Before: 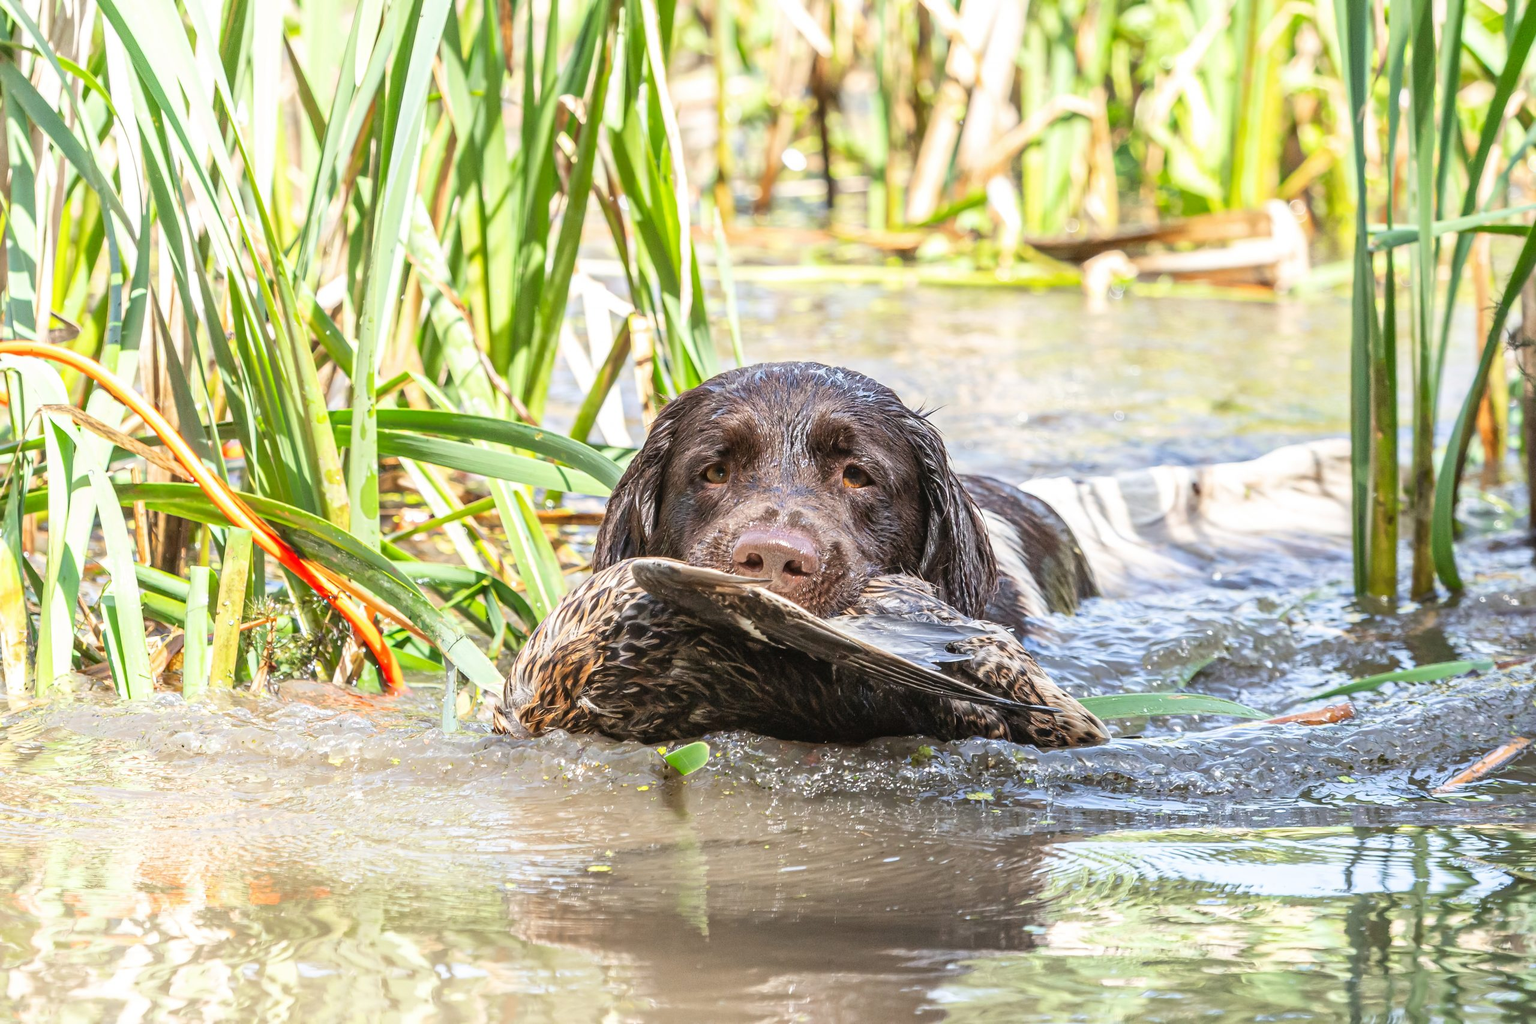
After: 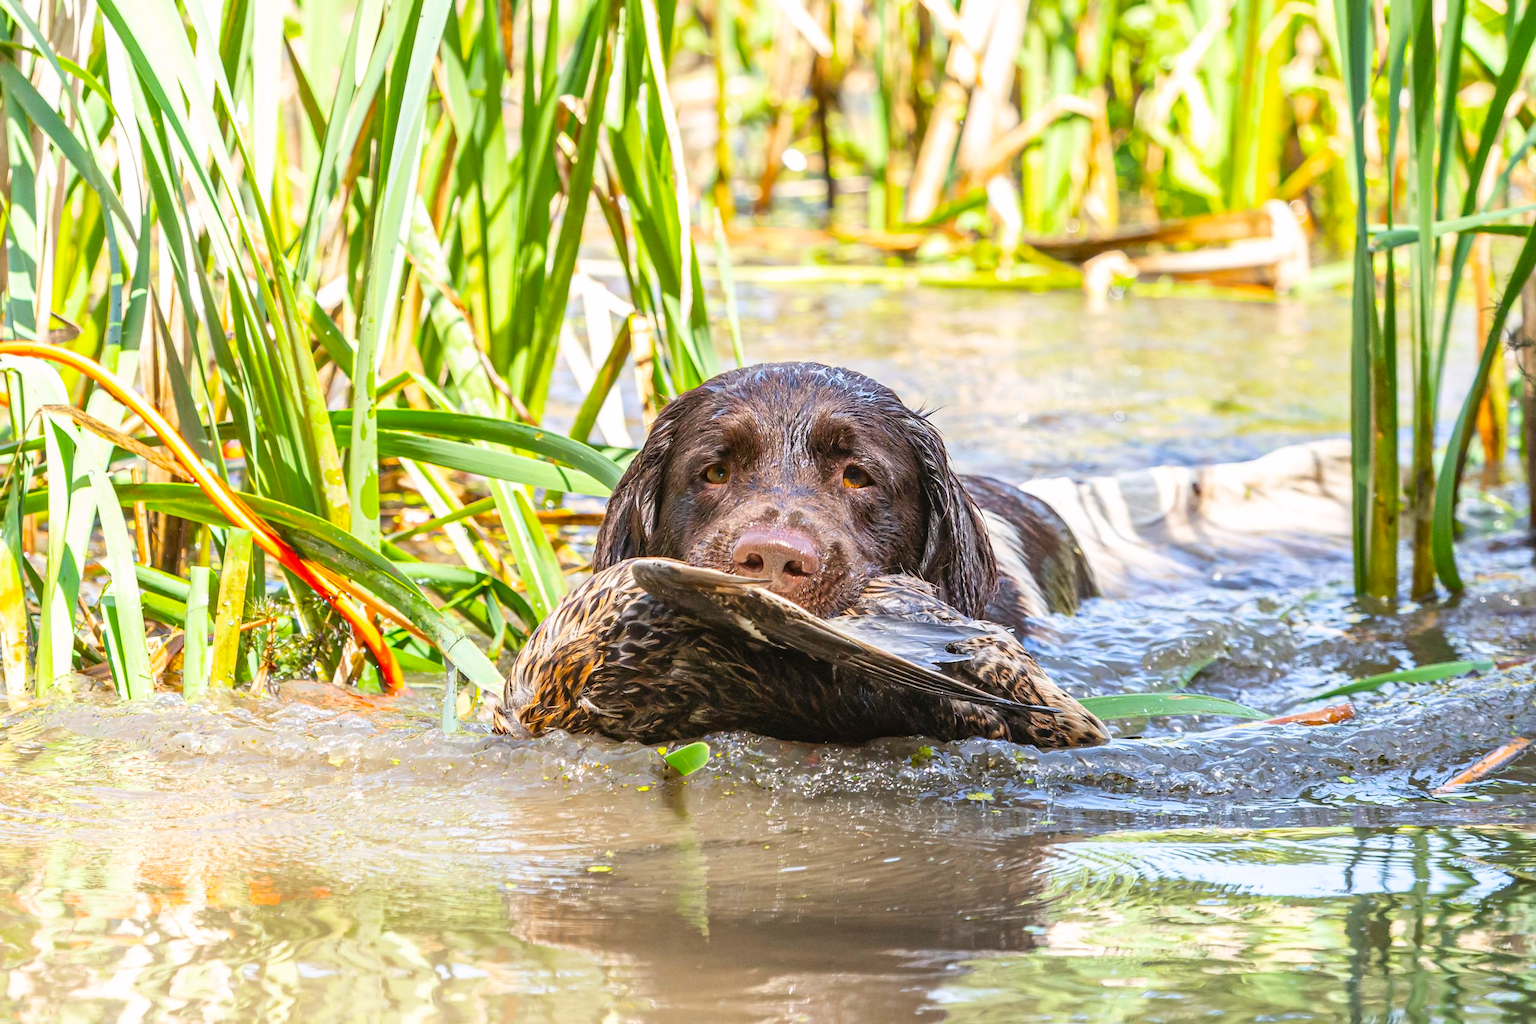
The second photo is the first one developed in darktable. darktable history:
color balance rgb: highlights gain › chroma 0.19%, highlights gain › hue 329.98°, perceptual saturation grading › global saturation 30.079%, global vibrance 20%
